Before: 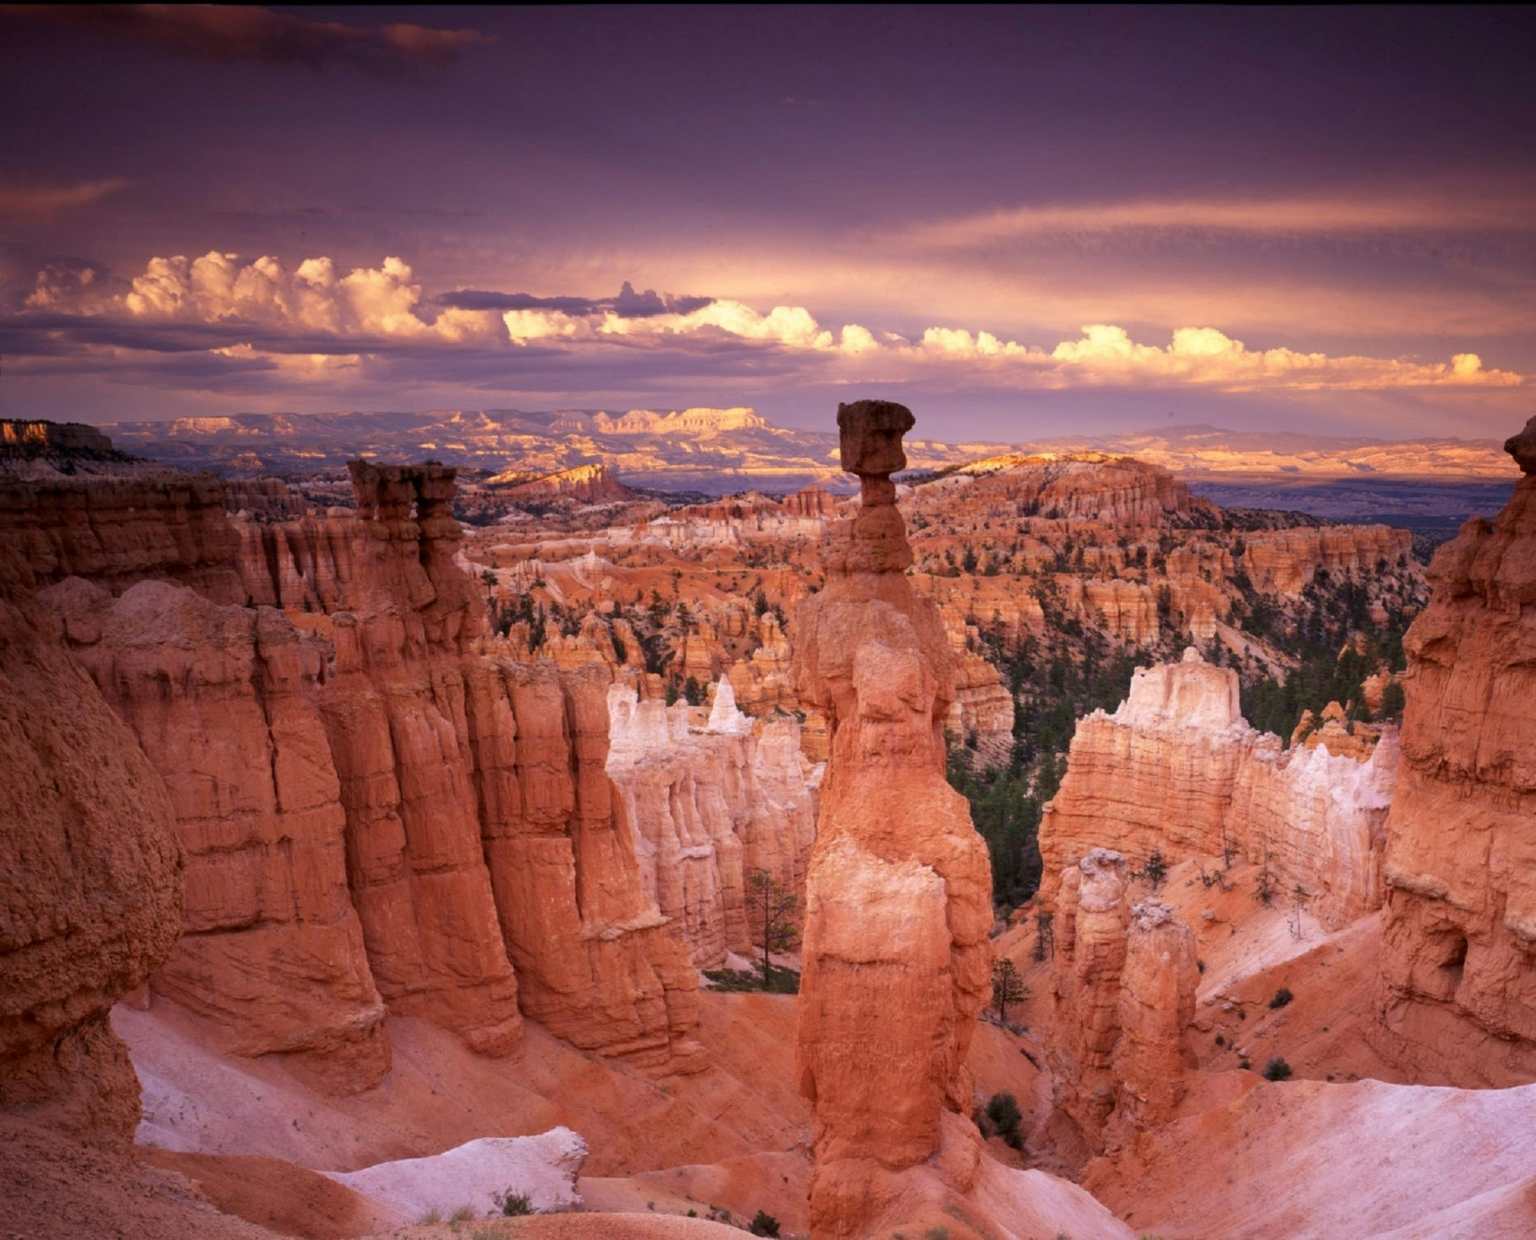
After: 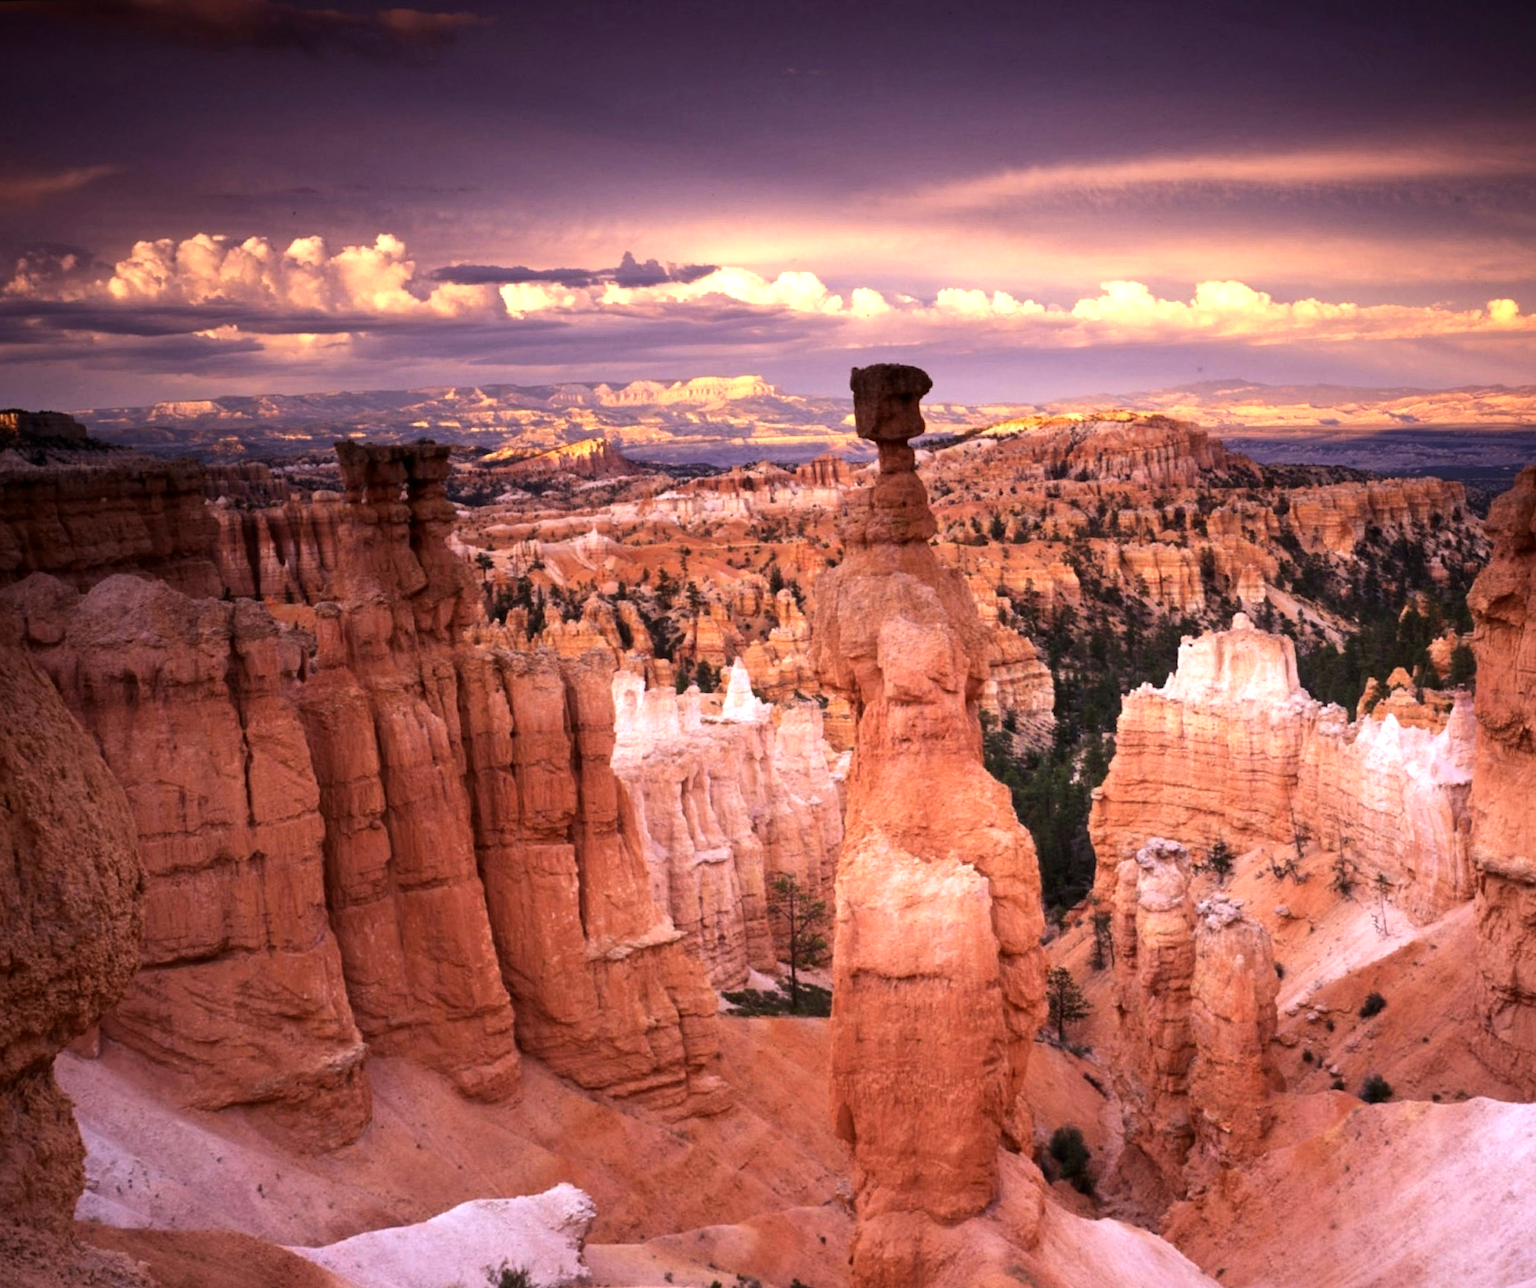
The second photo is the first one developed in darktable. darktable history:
rotate and perspective: rotation -1.68°, lens shift (vertical) -0.146, crop left 0.049, crop right 0.912, crop top 0.032, crop bottom 0.96
tone equalizer: -8 EV -0.75 EV, -7 EV -0.7 EV, -6 EV -0.6 EV, -5 EV -0.4 EV, -3 EV 0.4 EV, -2 EV 0.6 EV, -1 EV 0.7 EV, +0 EV 0.75 EV, edges refinement/feathering 500, mask exposure compensation -1.57 EV, preserve details no
